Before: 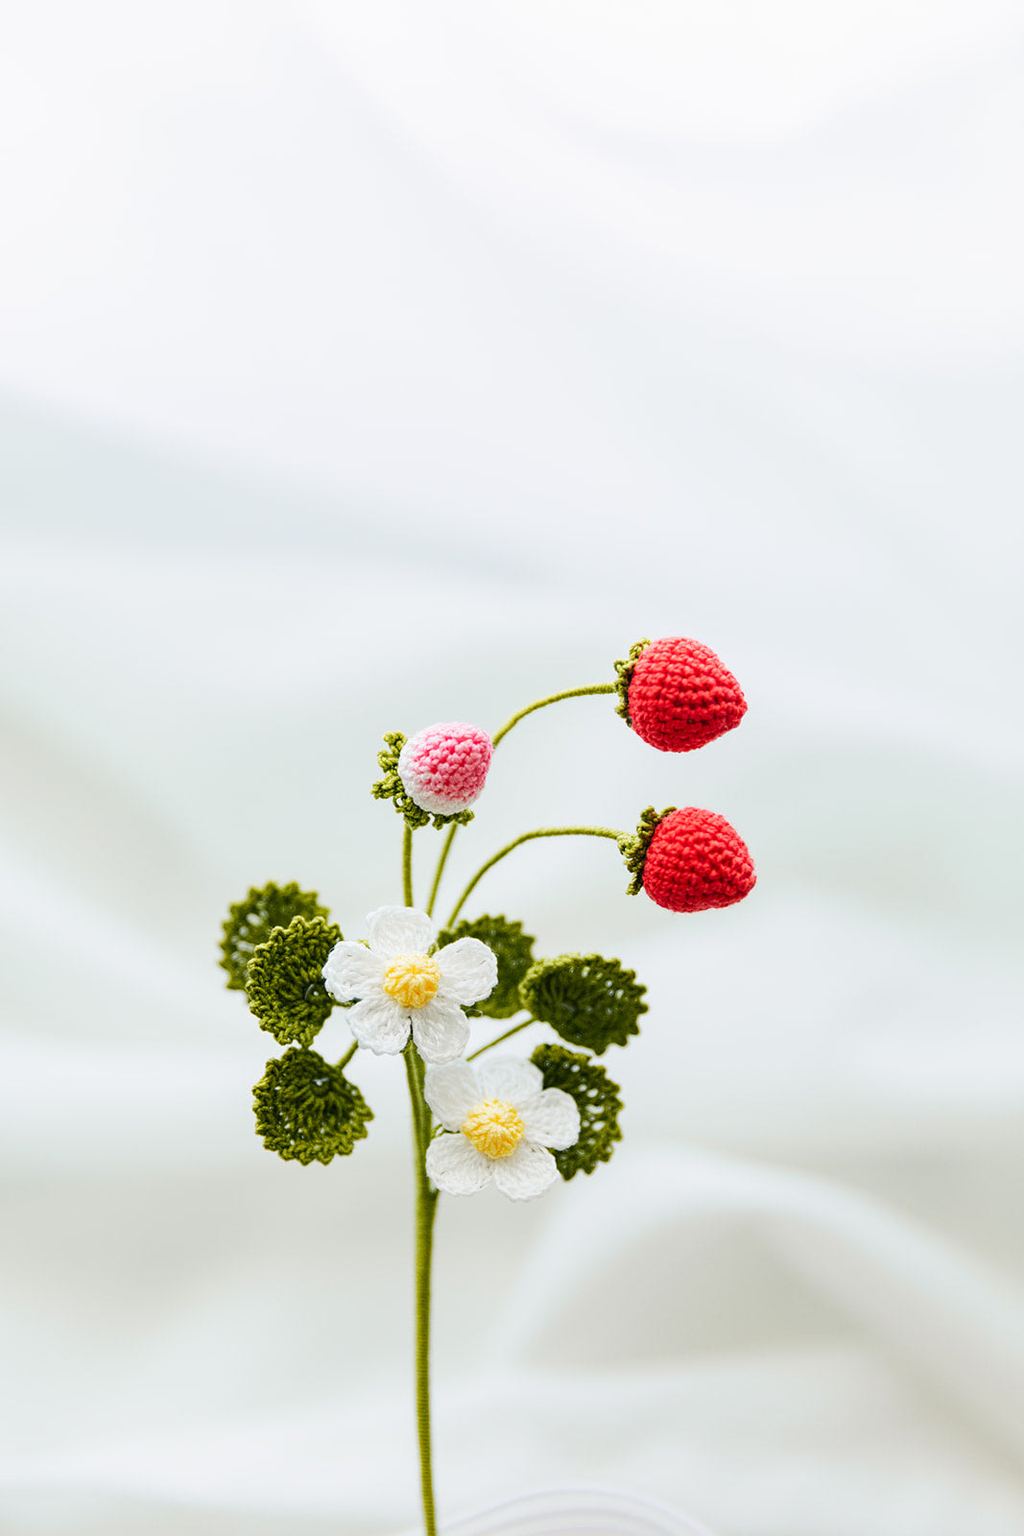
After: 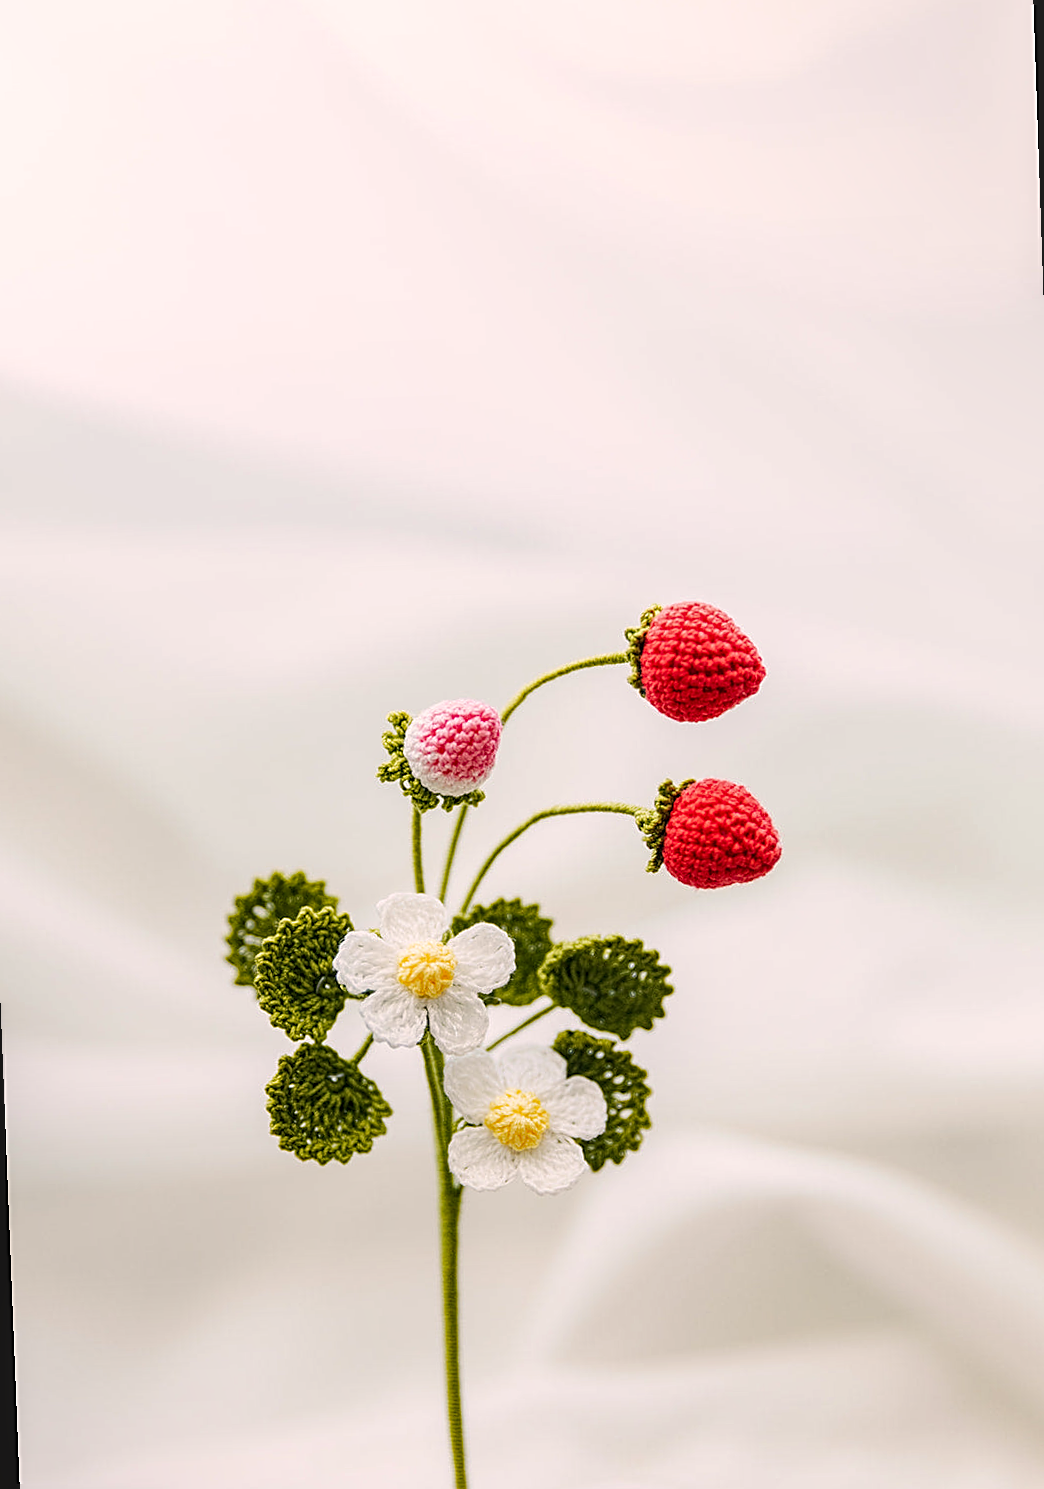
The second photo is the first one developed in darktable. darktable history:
sharpen: on, module defaults
rotate and perspective: rotation -2.12°, lens shift (vertical) 0.009, lens shift (horizontal) -0.008, automatic cropping original format, crop left 0.036, crop right 0.964, crop top 0.05, crop bottom 0.959
color correction: highlights a* 5.81, highlights b* 4.84
local contrast: on, module defaults
